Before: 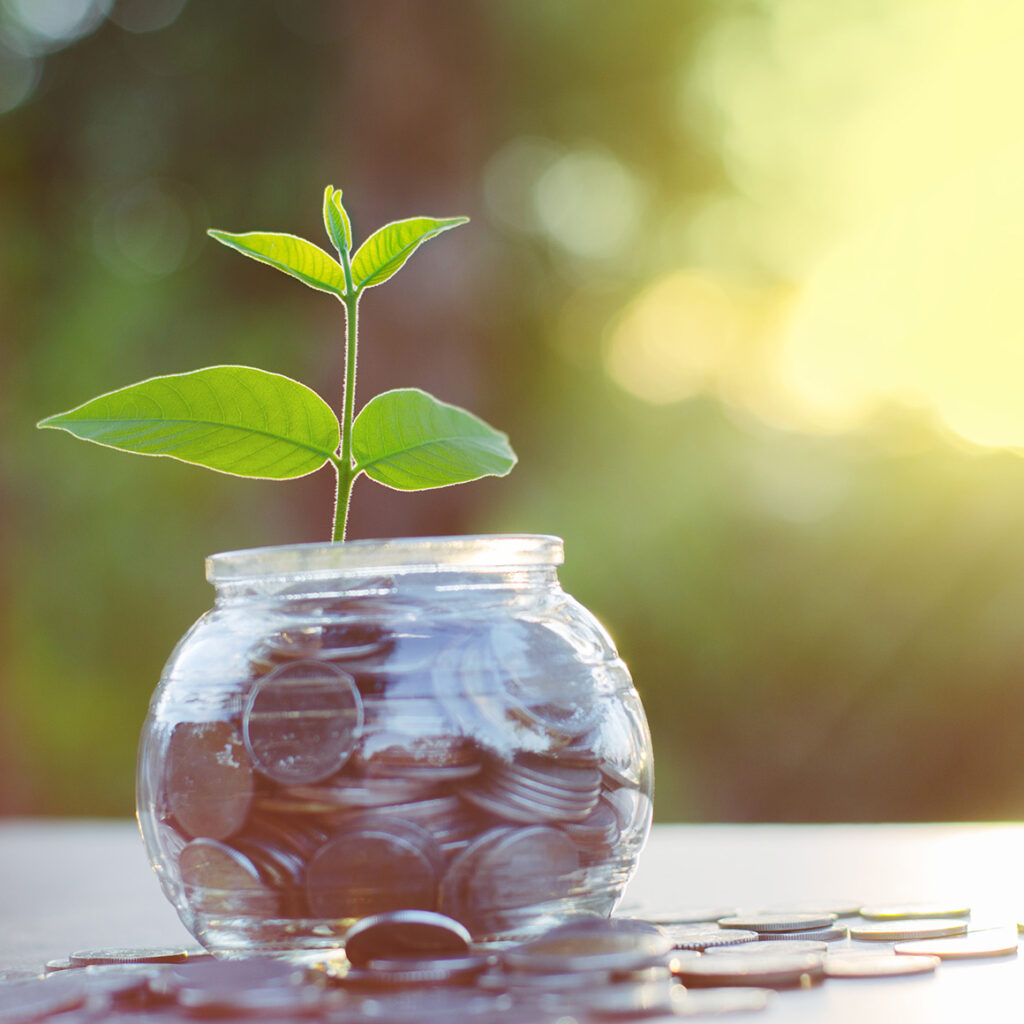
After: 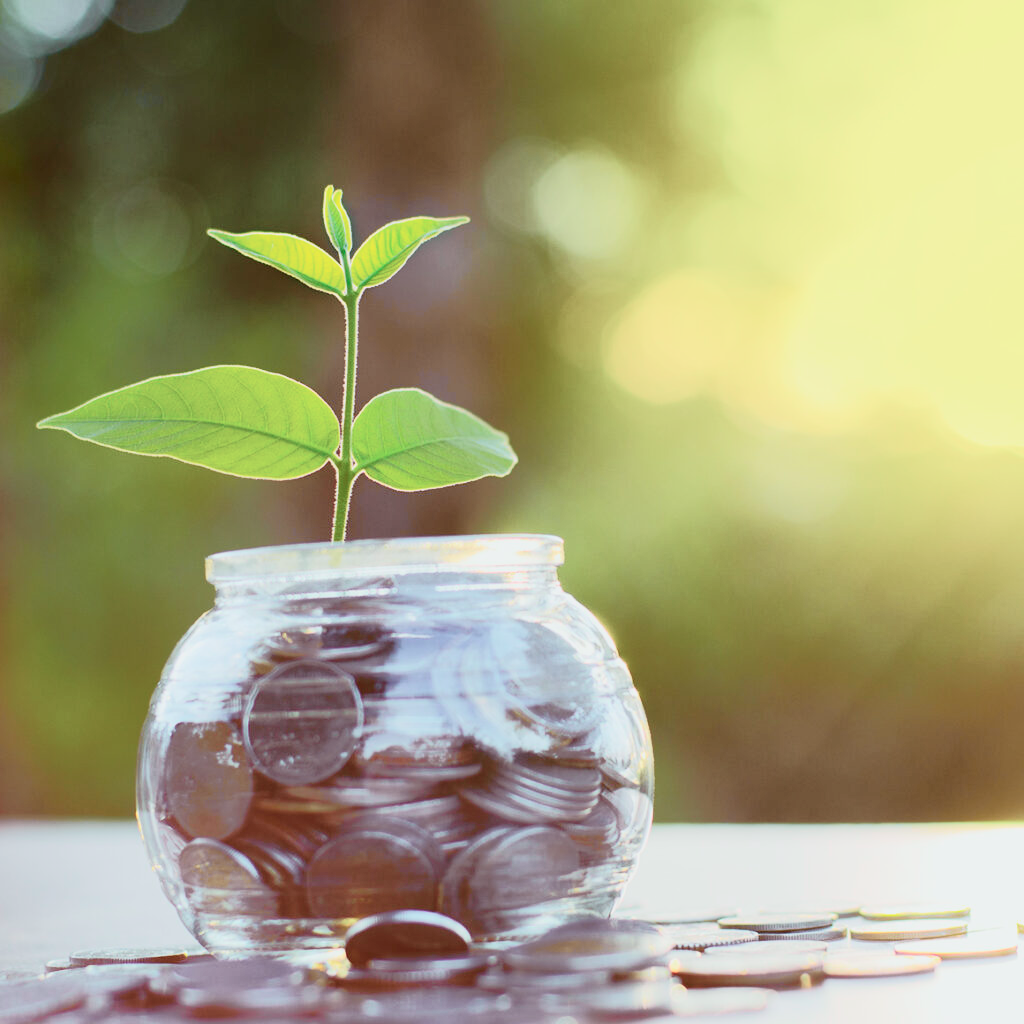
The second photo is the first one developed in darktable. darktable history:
tone curve: curves: ch0 [(0, 0.008) (0.081, 0.044) (0.177, 0.123) (0.283, 0.253) (0.416, 0.449) (0.495, 0.524) (0.661, 0.756) (0.796, 0.859) (1, 0.951)]; ch1 [(0, 0) (0.161, 0.092) (0.35, 0.33) (0.392, 0.392) (0.427, 0.426) (0.479, 0.472) (0.505, 0.5) (0.521, 0.524) (0.567, 0.556) (0.583, 0.588) (0.625, 0.627) (0.678, 0.733) (1, 1)]; ch2 [(0, 0) (0.346, 0.362) (0.404, 0.427) (0.502, 0.499) (0.531, 0.523) (0.544, 0.561) (0.58, 0.59) (0.629, 0.642) (0.717, 0.678) (1, 1)], color space Lab, independent channels, preserve colors none
